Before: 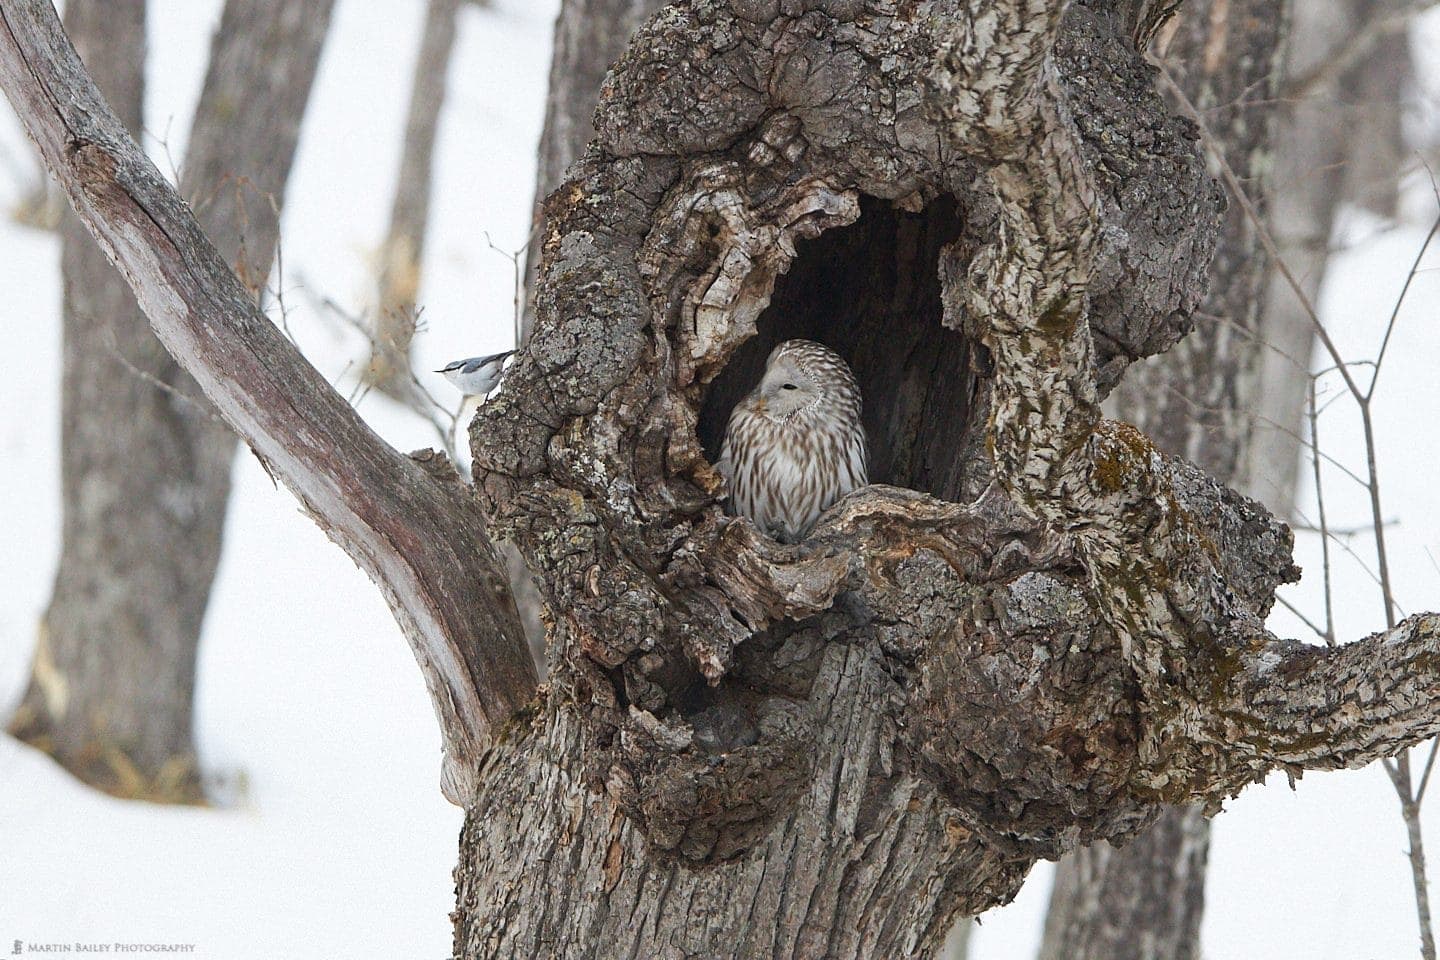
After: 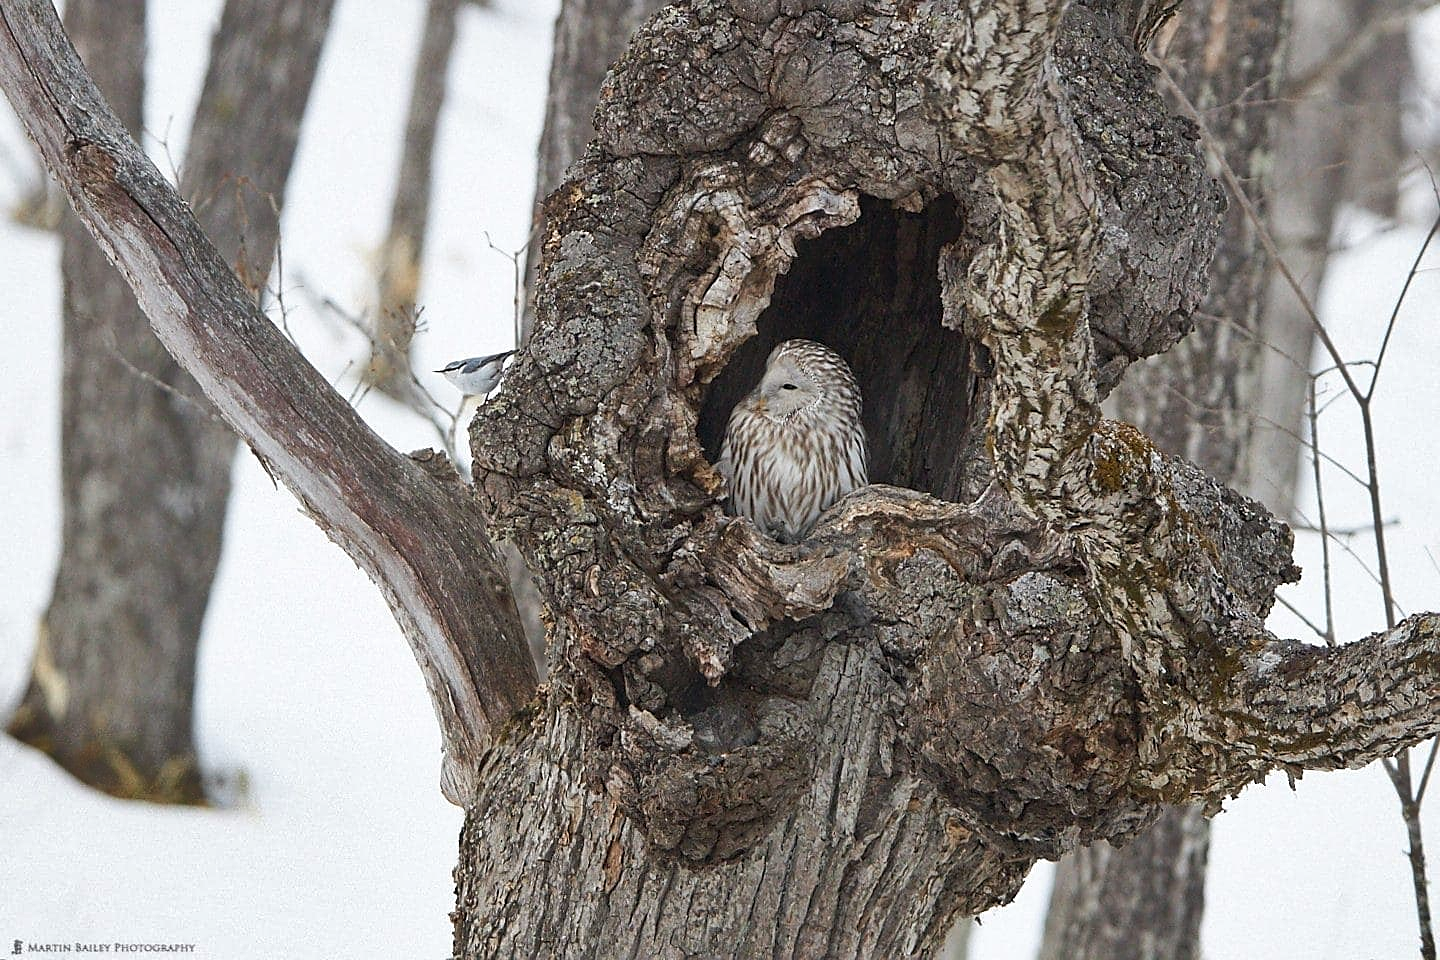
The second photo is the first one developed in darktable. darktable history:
sharpen: radius 1.864, amount 0.398, threshold 1.271
shadows and highlights: soften with gaussian
